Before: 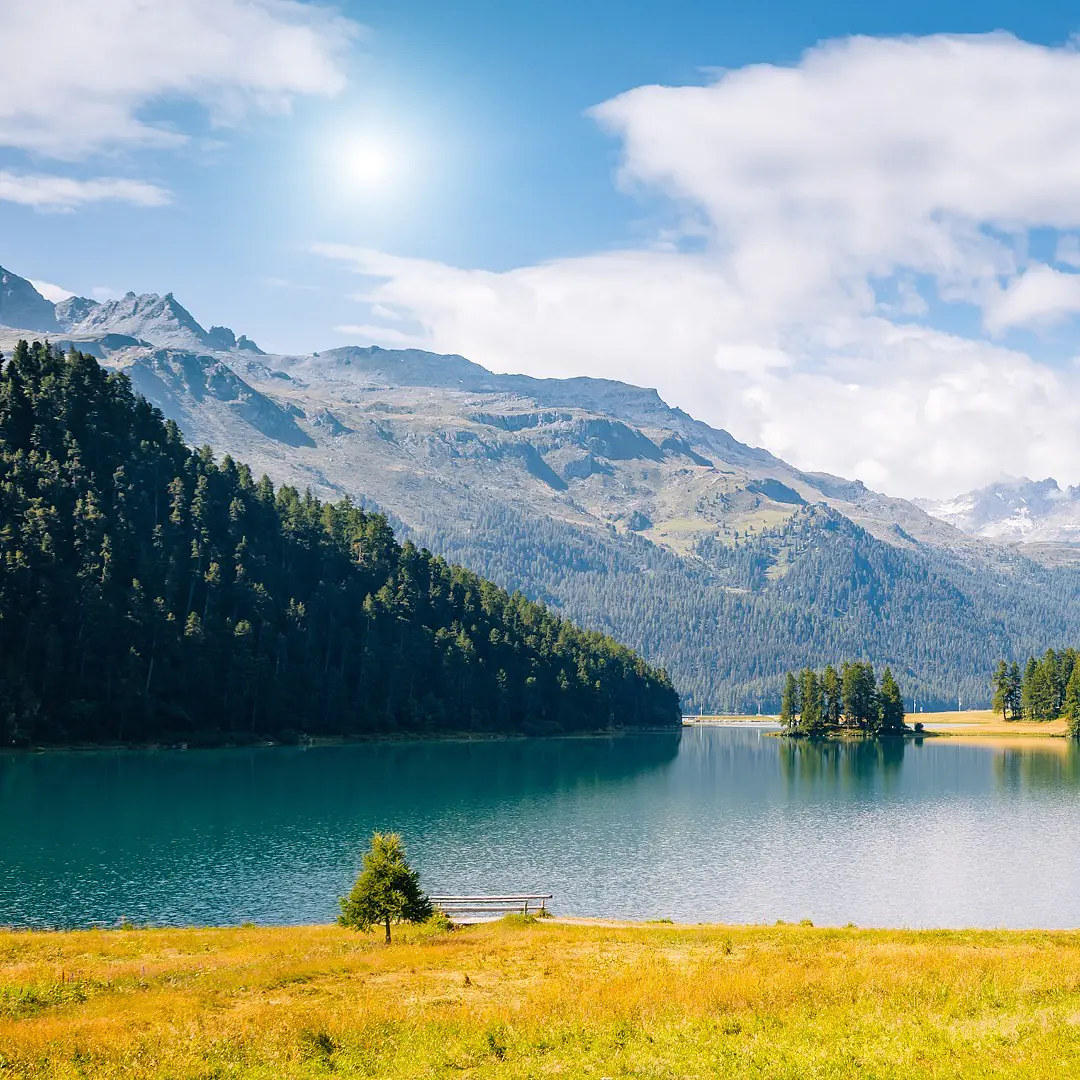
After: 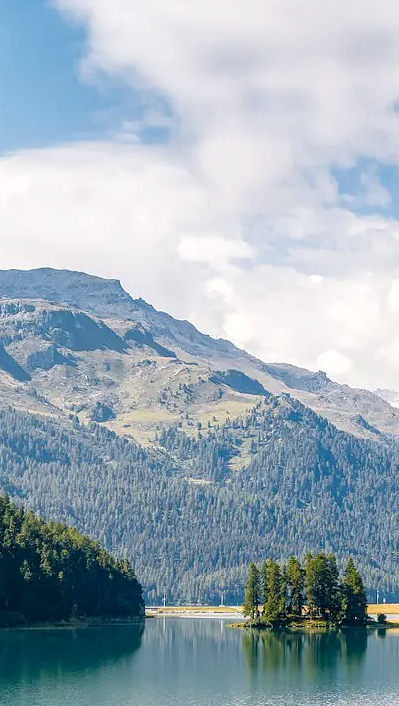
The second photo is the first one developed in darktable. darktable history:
crop and rotate: left 49.77%, top 10.149%, right 13.231%, bottom 24.461%
color correction: highlights b* 2.94
local contrast: on, module defaults
